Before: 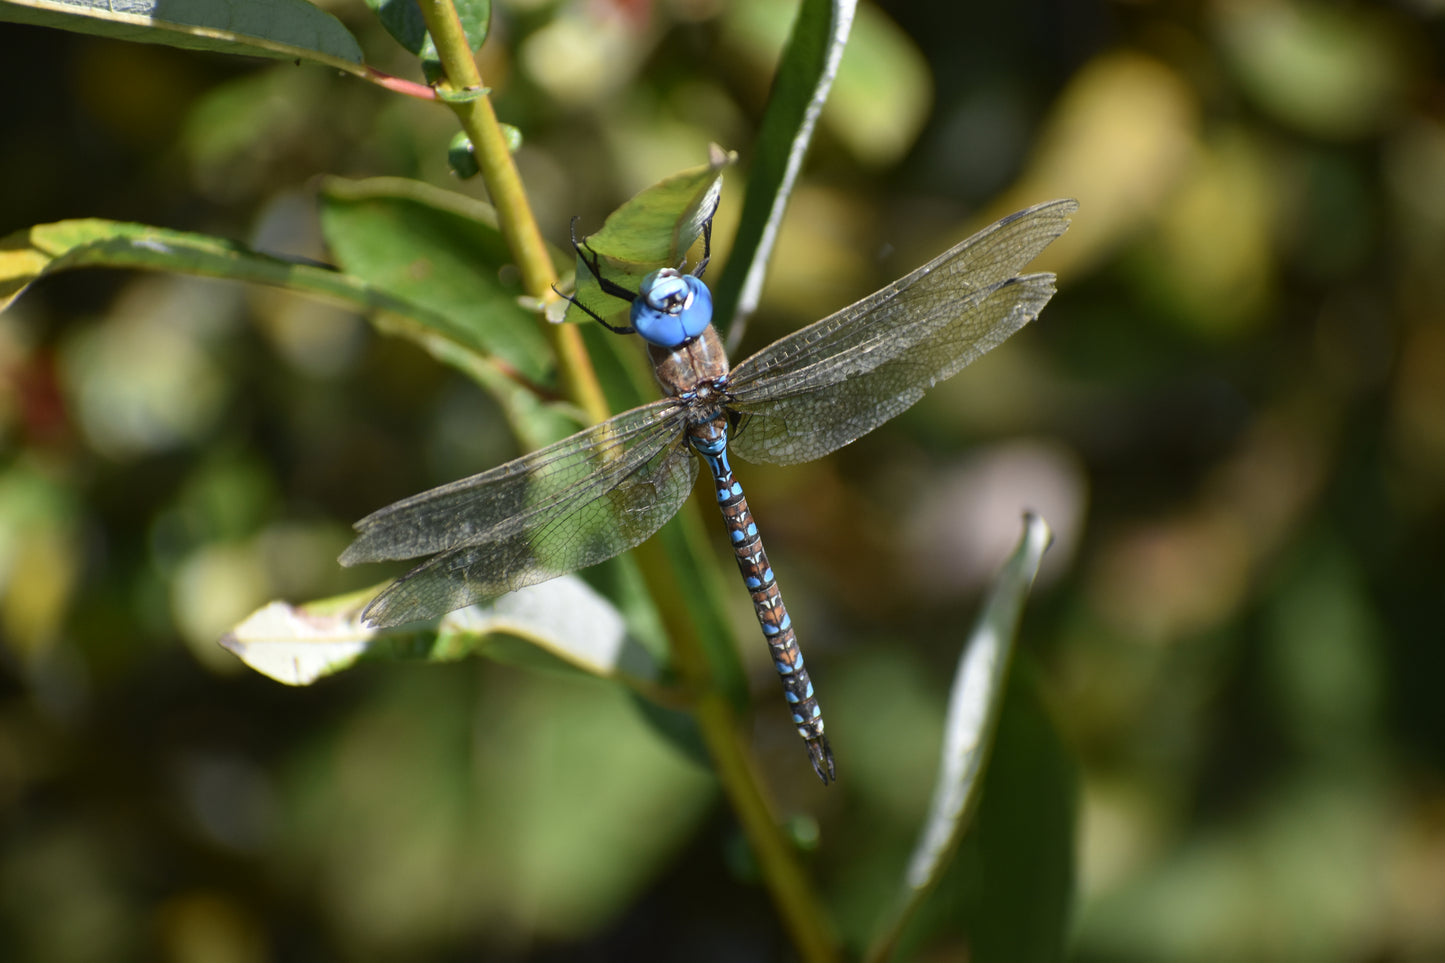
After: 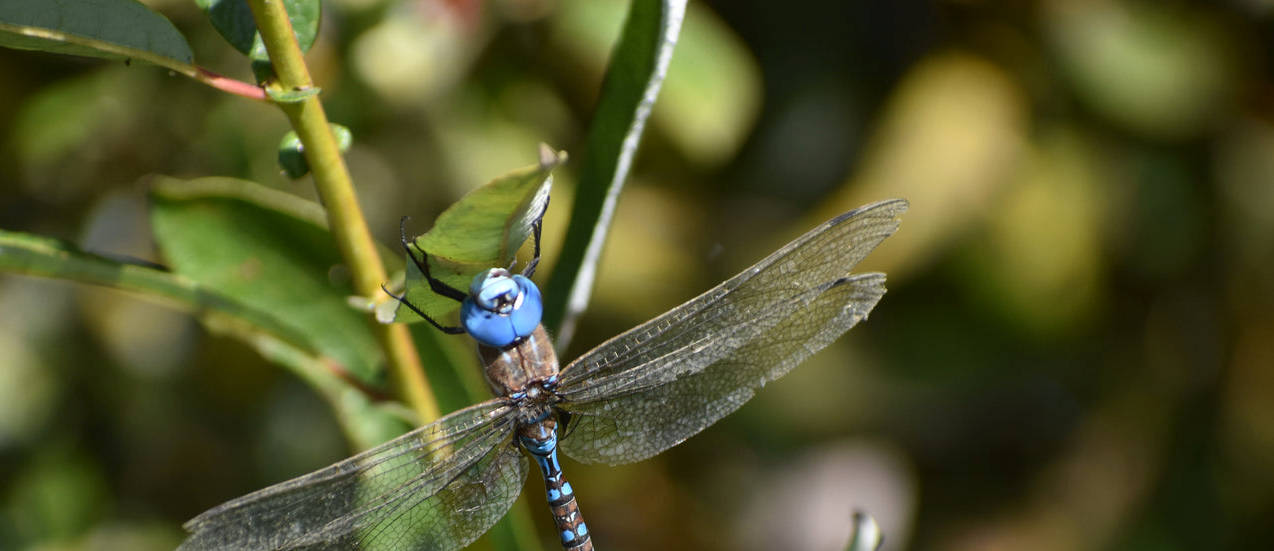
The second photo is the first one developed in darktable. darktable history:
contrast brightness saturation: contrast 0.08, saturation 0.02
crop and rotate: left 11.812%, bottom 42.776%
